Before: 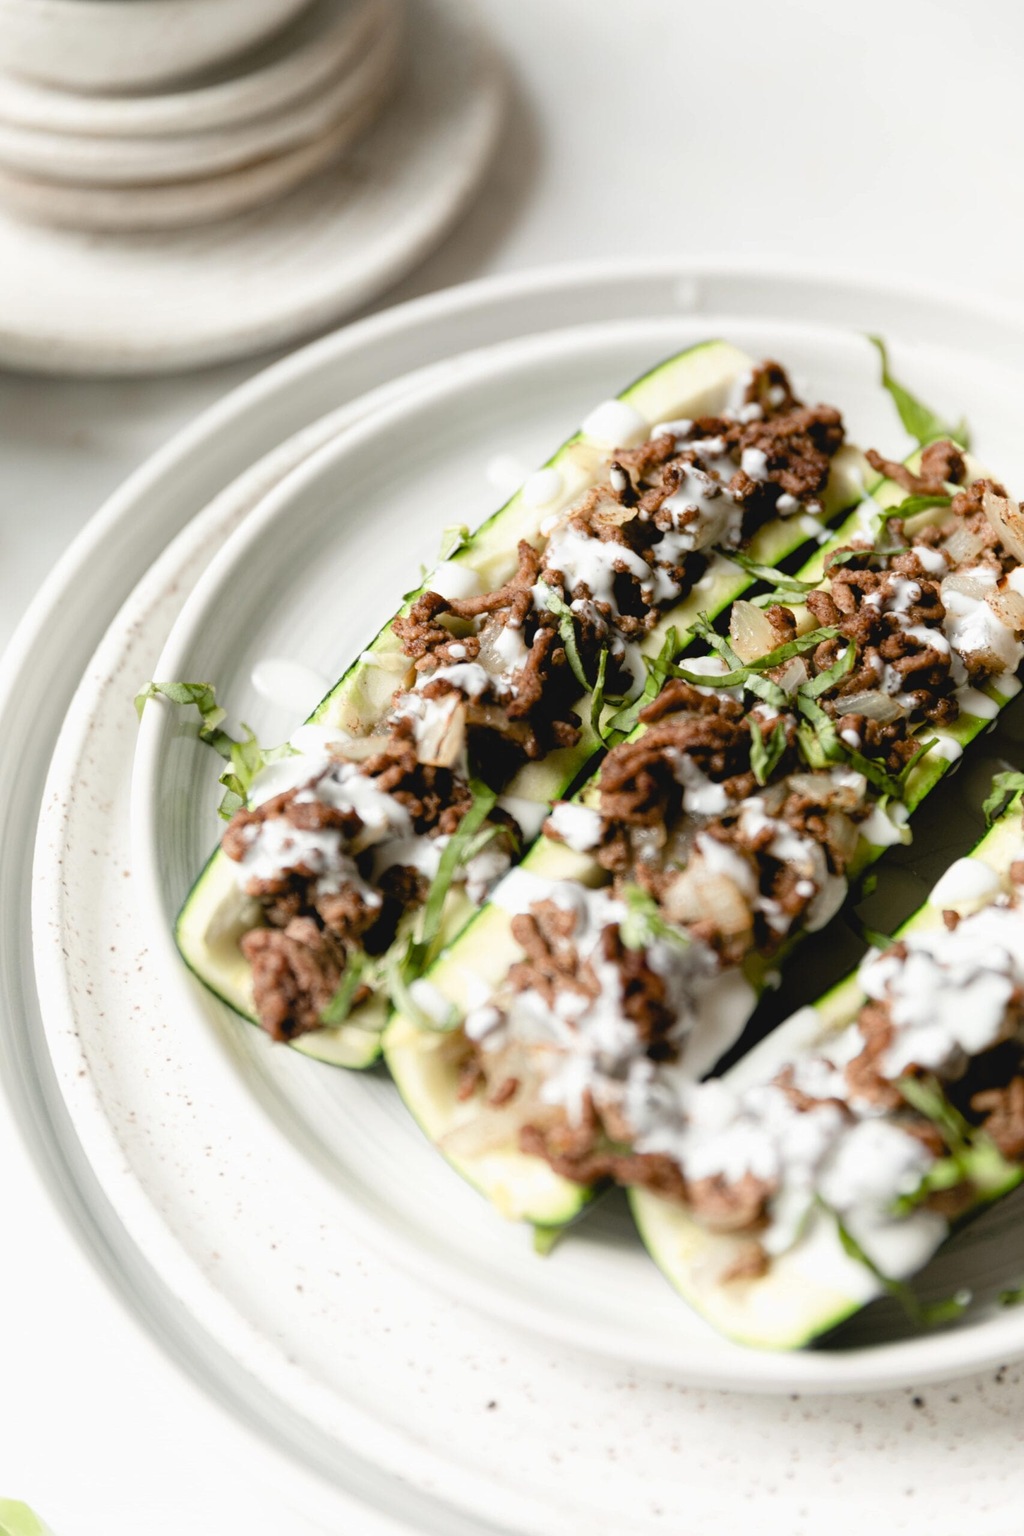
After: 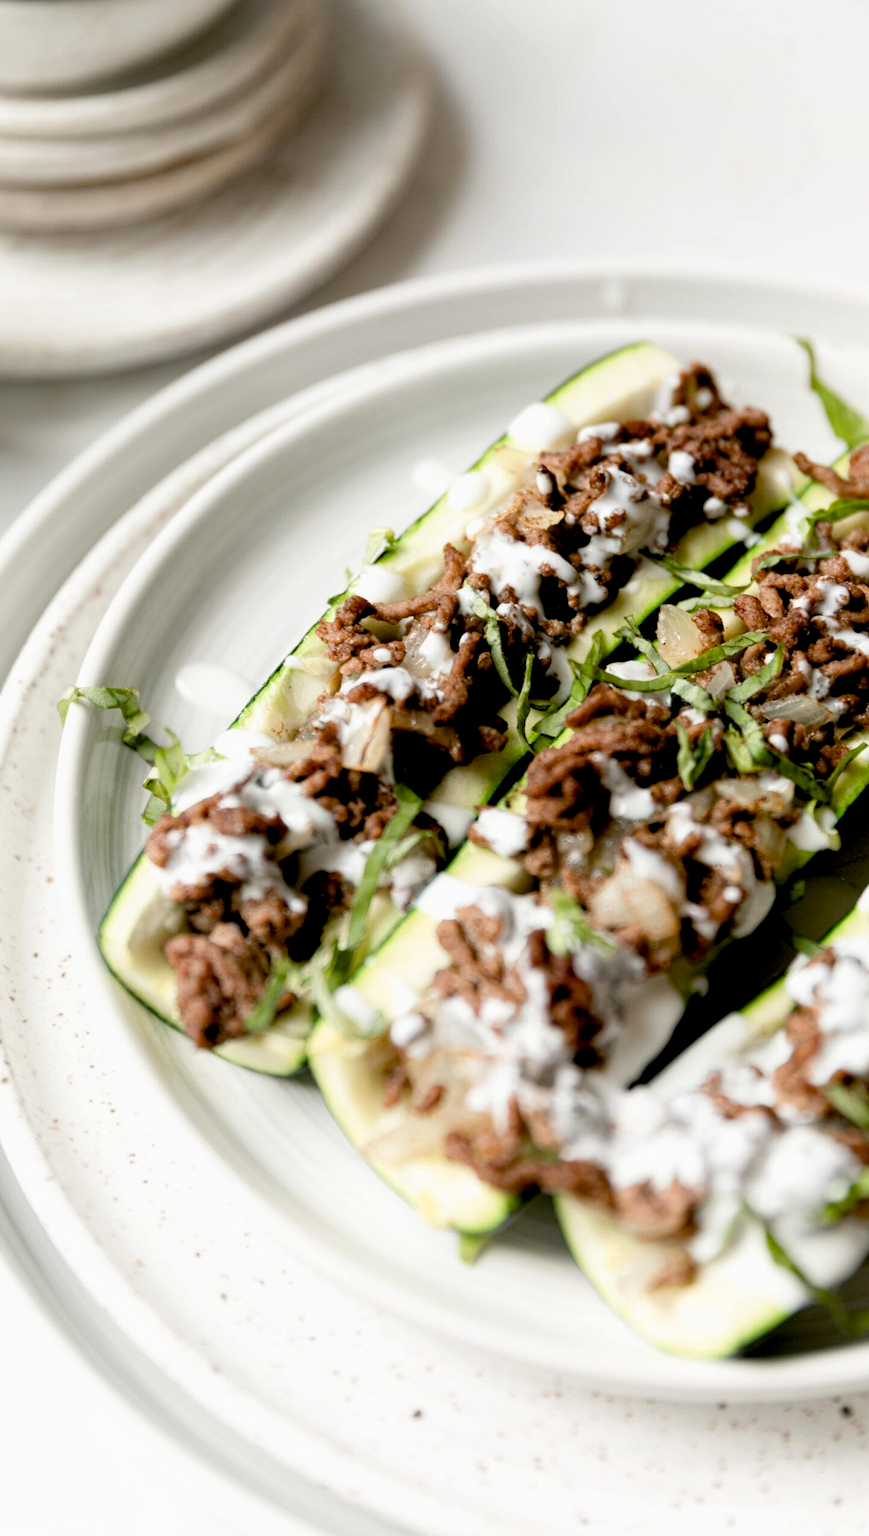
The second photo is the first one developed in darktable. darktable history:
exposure: black level correction 0.012, compensate highlight preservation false
crop: left 7.598%, right 7.873%
